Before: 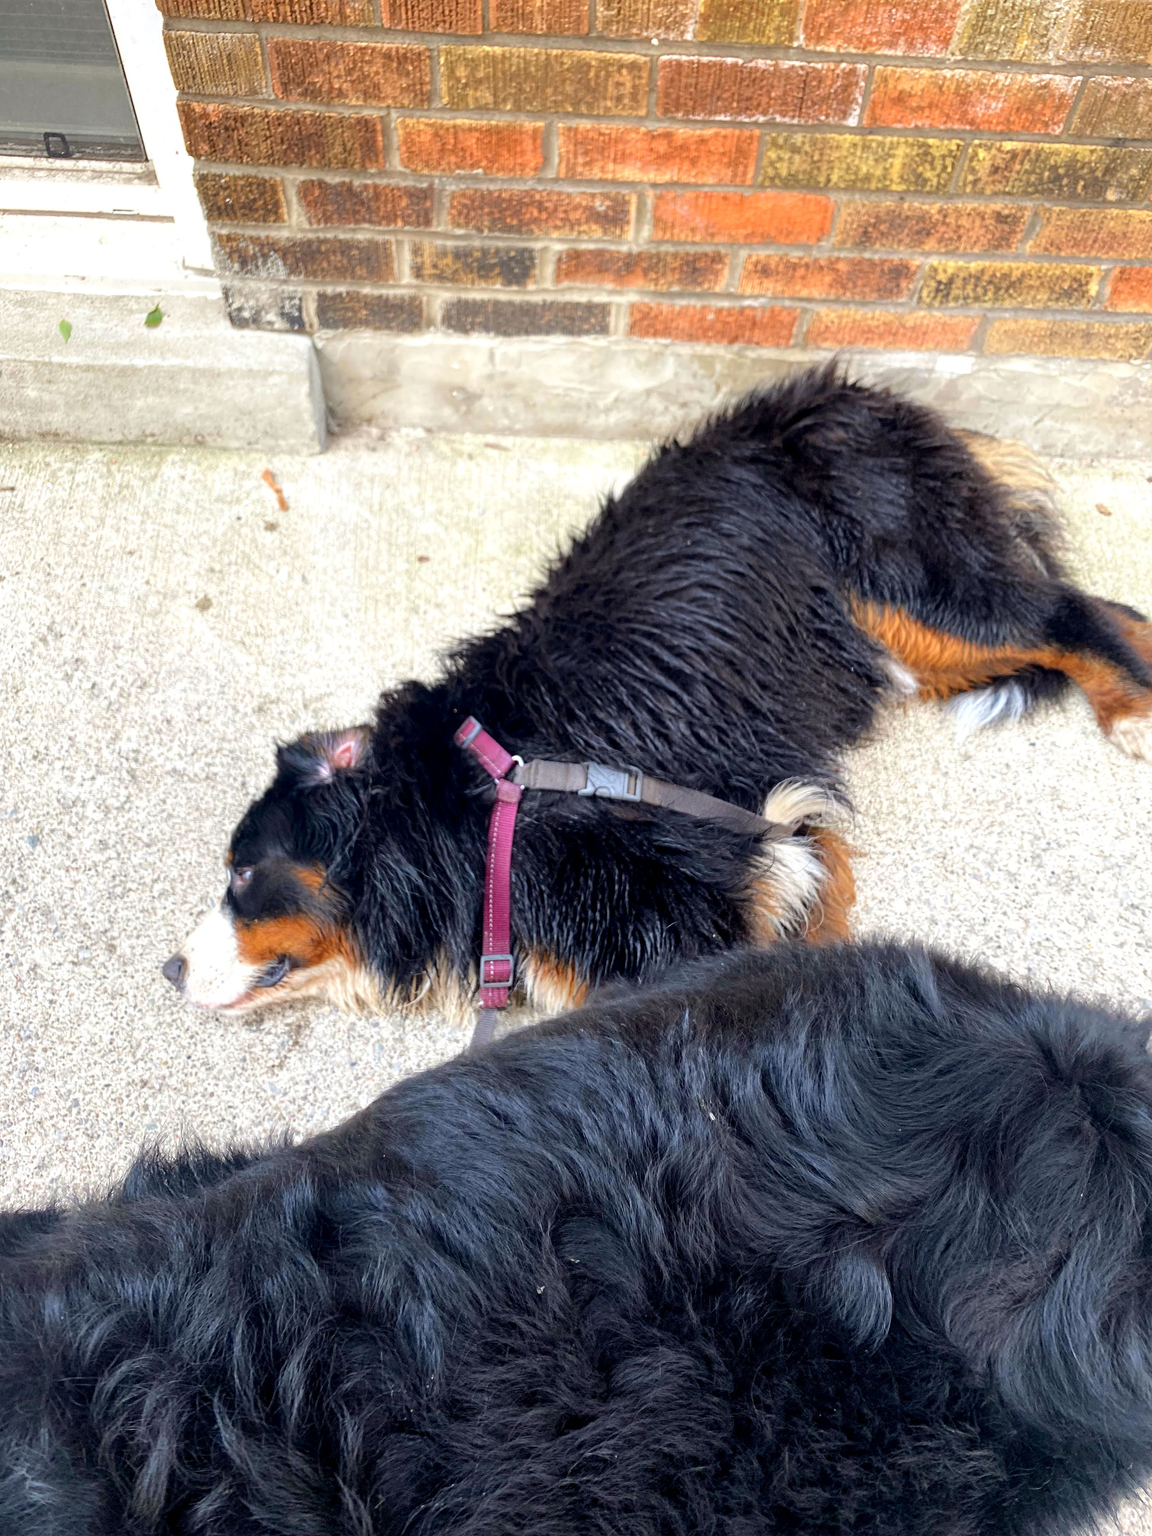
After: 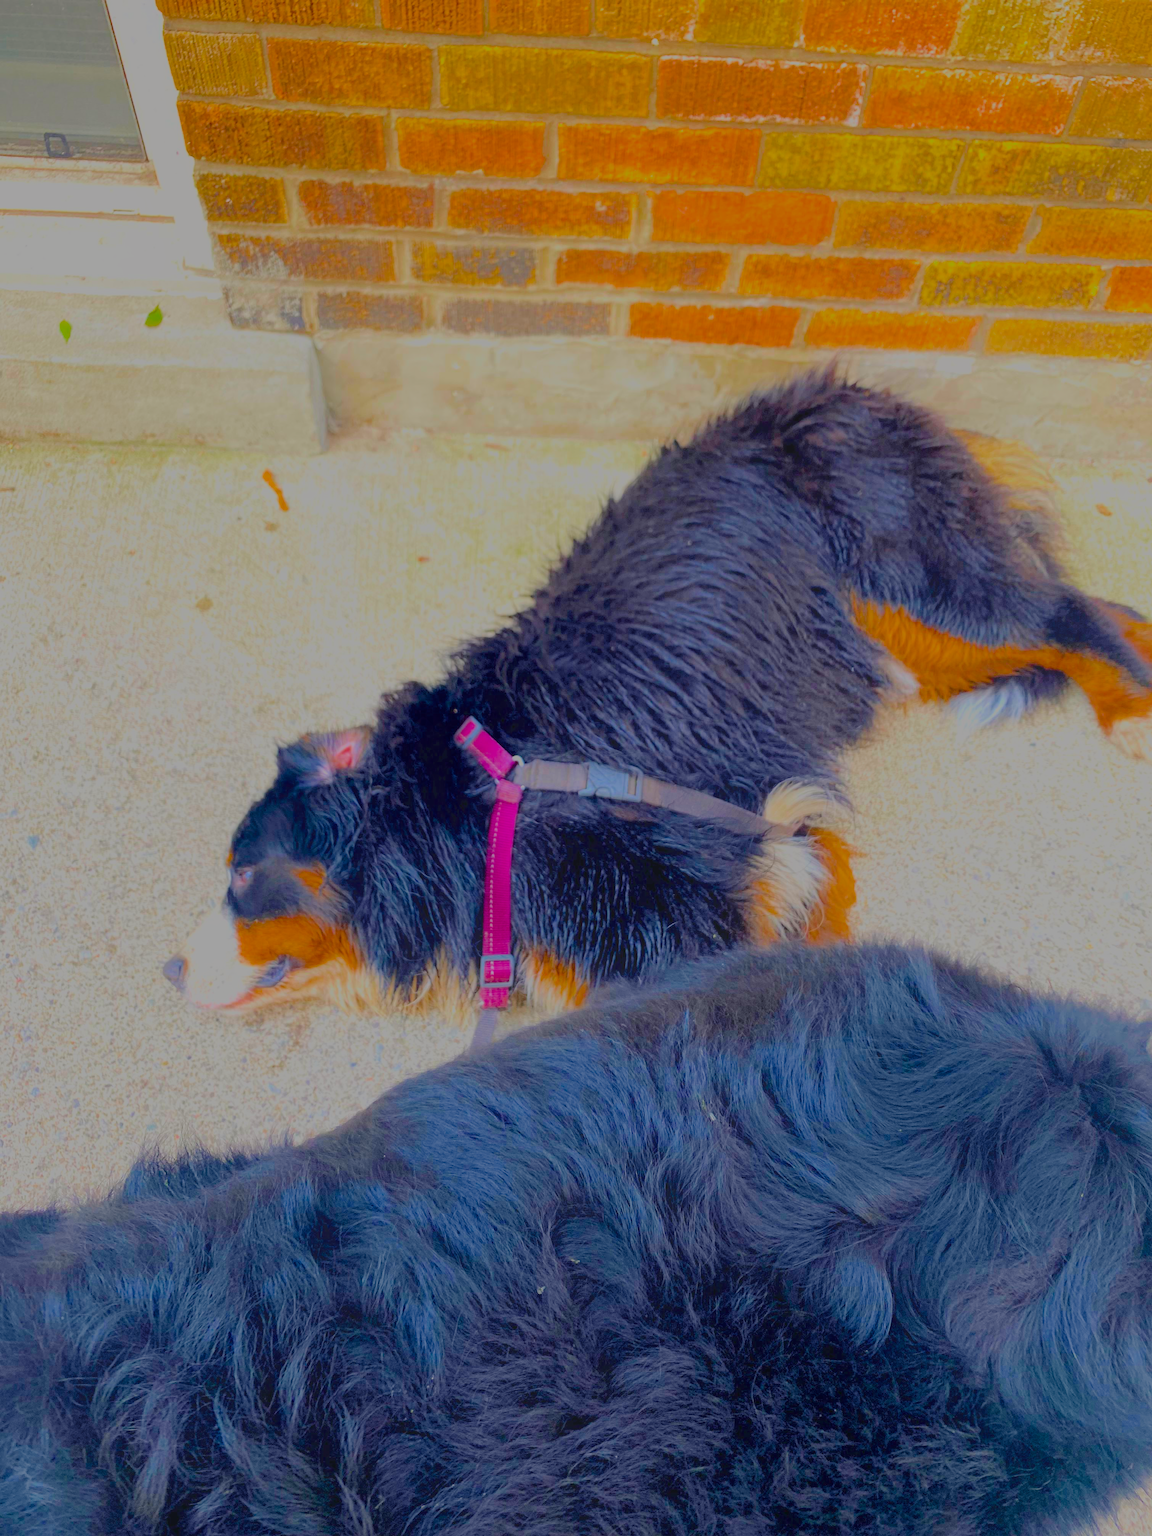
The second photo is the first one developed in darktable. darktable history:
color balance rgb: shadows lift › chroma 2.064%, shadows lift › hue 250.66°, power › hue 73.44°, perceptual saturation grading › global saturation 63.992%, perceptual saturation grading › highlights 49.141%, perceptual saturation grading › shadows 29.401%, contrast -29.65%
filmic rgb: middle gray luminance 2.77%, black relative exposure -10.06 EV, white relative exposure 7 EV, threshold 2.94 EV, dynamic range scaling 10.21%, target black luminance 0%, hardness 3.19, latitude 44.31%, contrast 0.666, highlights saturation mix 5.77%, shadows ↔ highlights balance 13.63%, color science v6 (2022), enable highlight reconstruction true
contrast equalizer: y [[0.6 ×6], [0.55 ×6], [0 ×6], [0 ×6], [0 ×6]], mix -0.293
